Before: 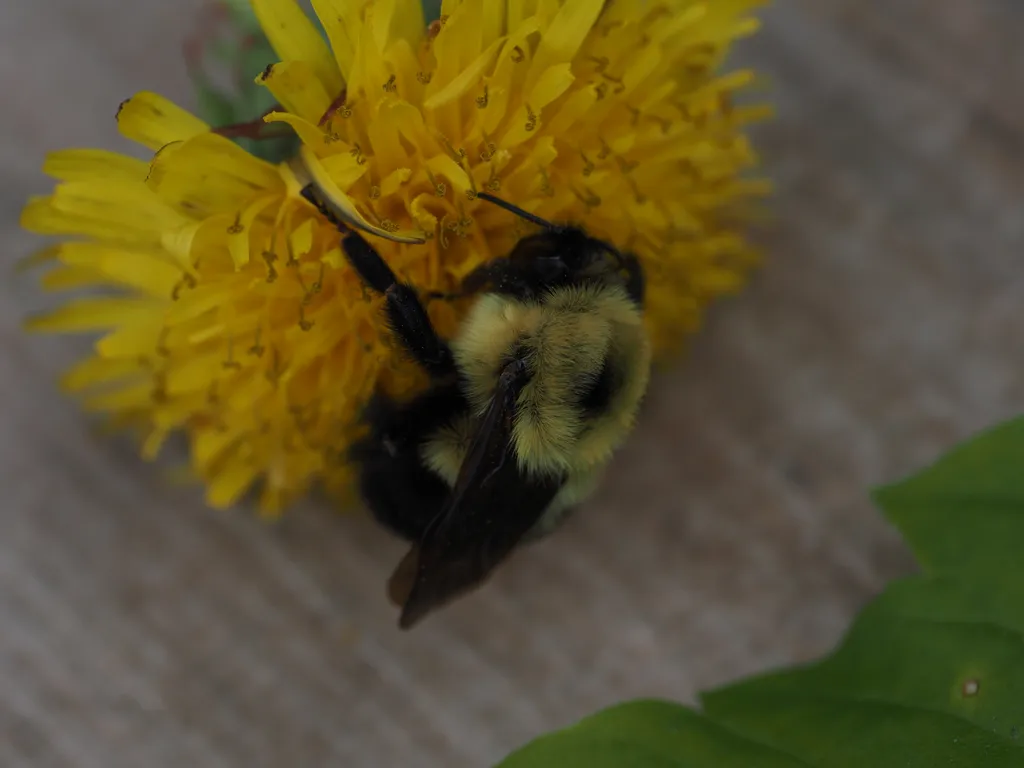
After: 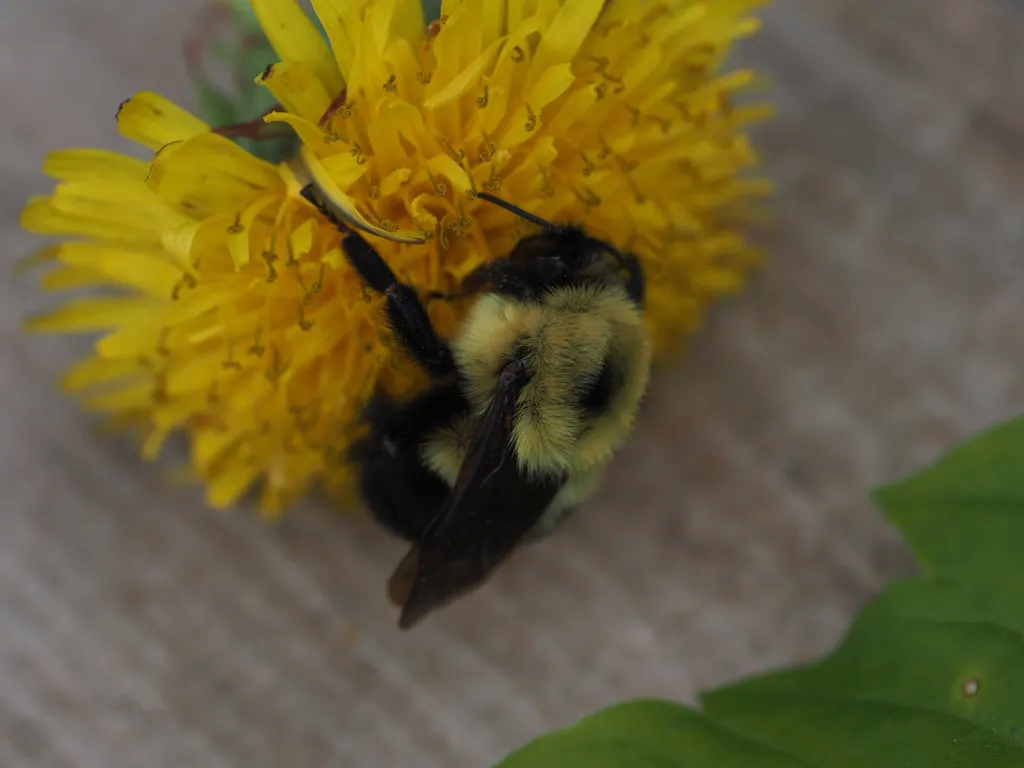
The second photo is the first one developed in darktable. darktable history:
exposure: black level correction 0, exposure 0.397 EV, compensate exposure bias true, compensate highlight preservation false
